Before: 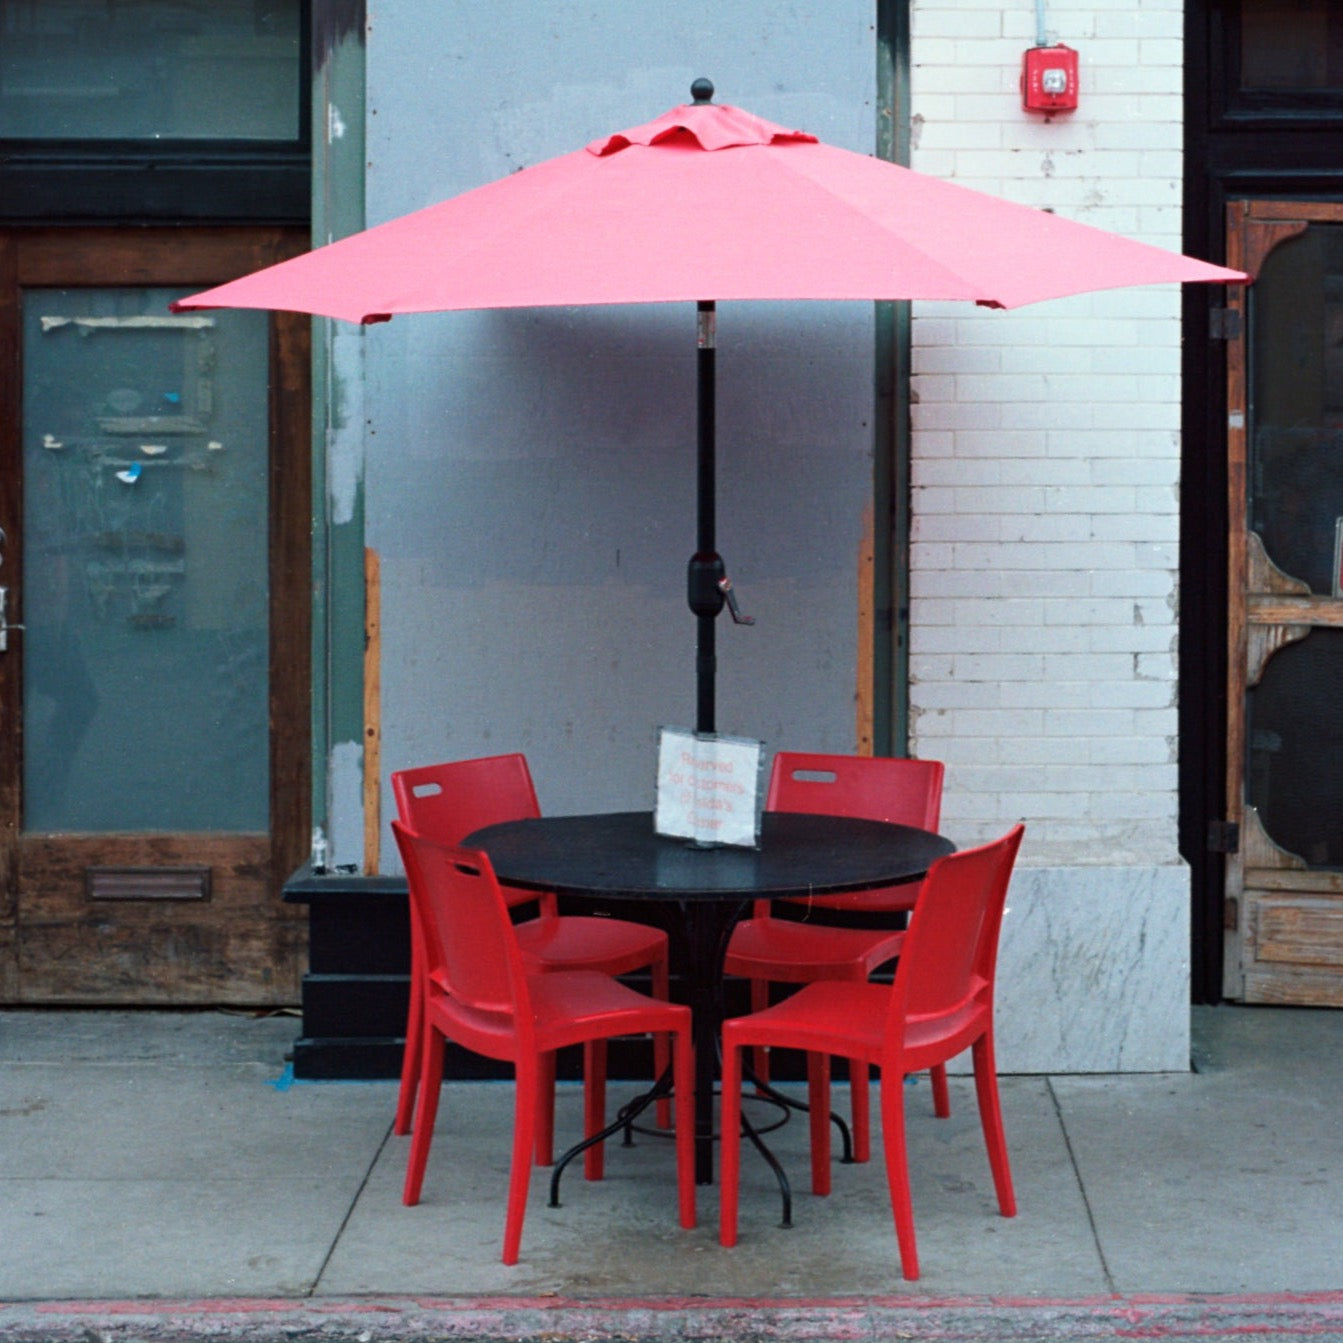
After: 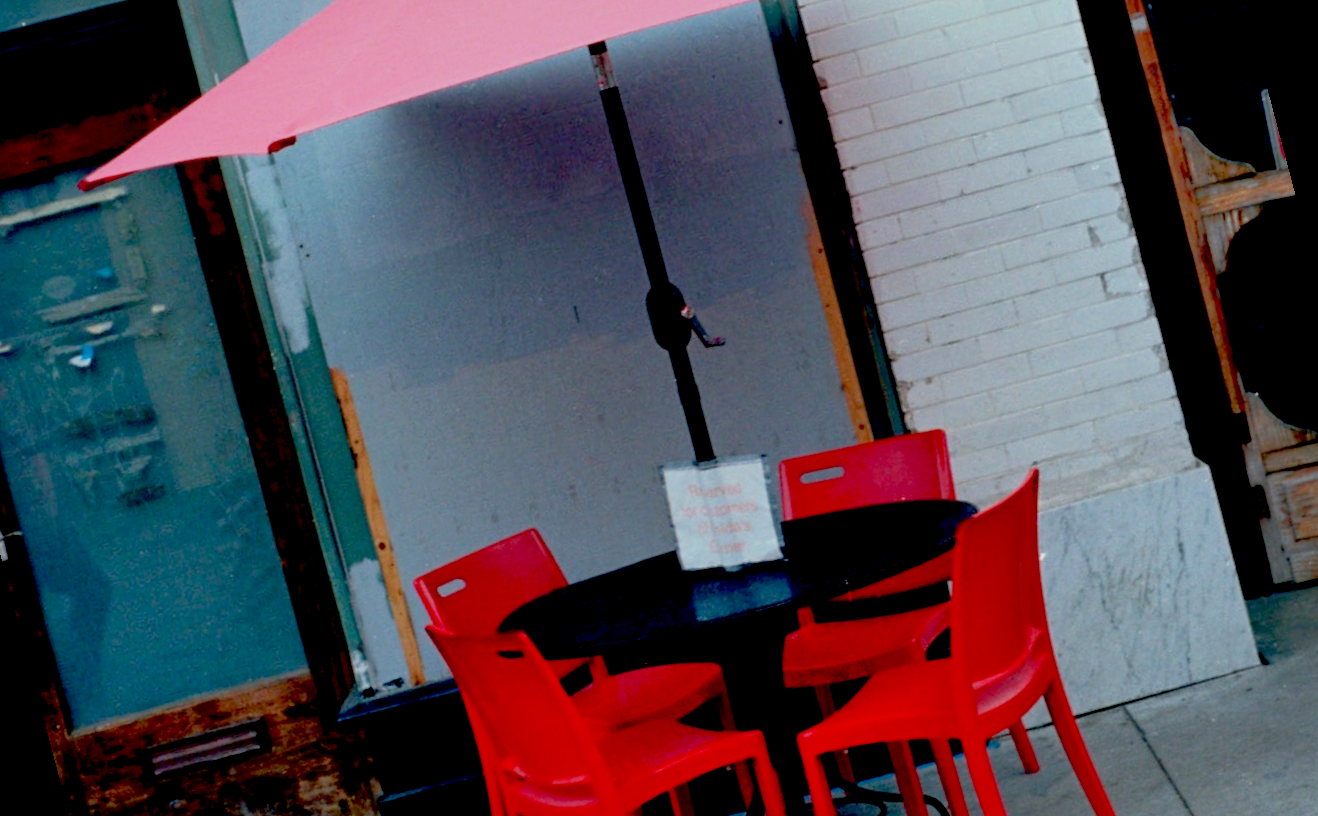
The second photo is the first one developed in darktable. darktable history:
rotate and perspective: rotation -14.8°, crop left 0.1, crop right 0.903, crop top 0.25, crop bottom 0.748
exposure: black level correction 0.046, exposure -0.228 EV, compensate highlight preservation false
shadows and highlights: on, module defaults
